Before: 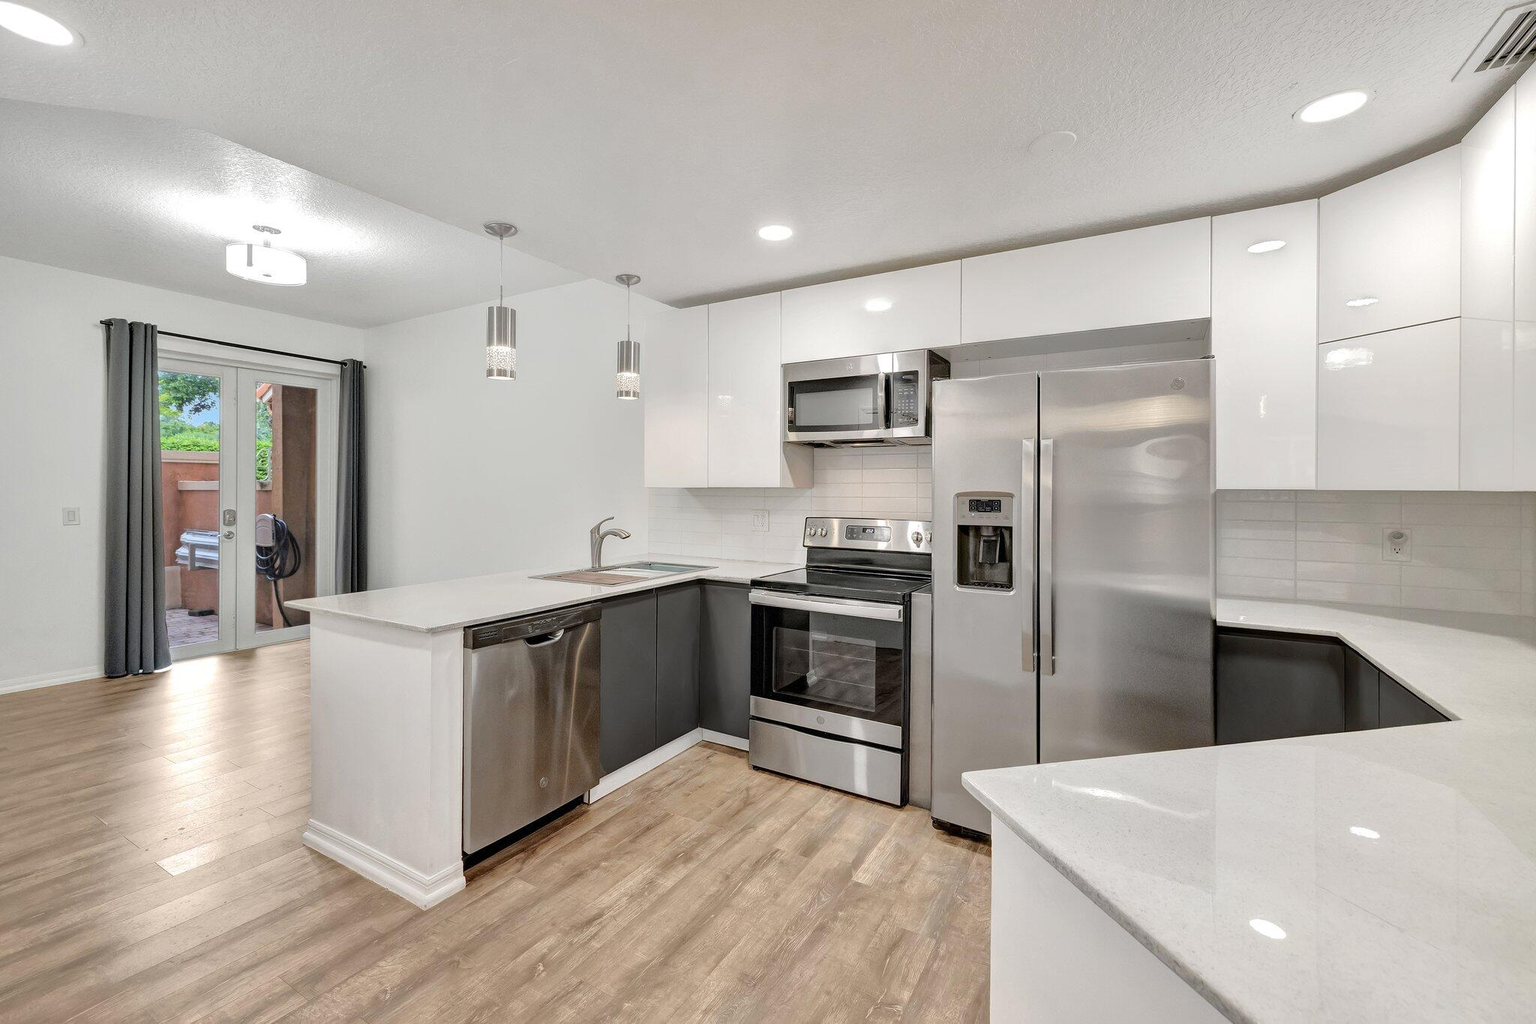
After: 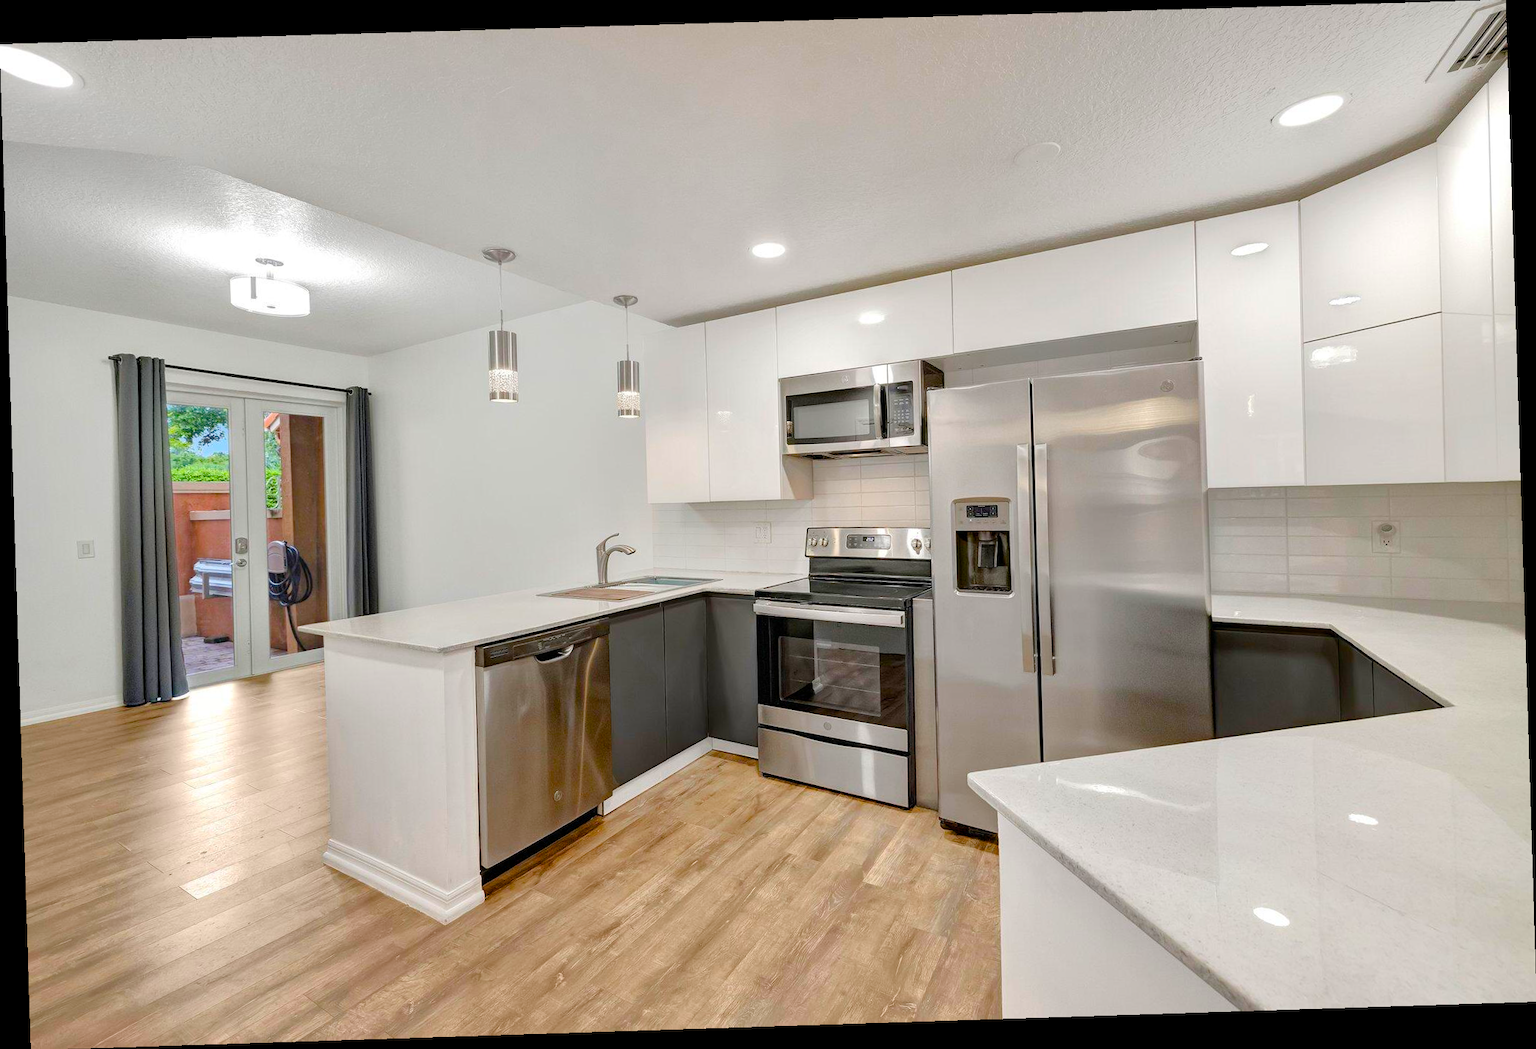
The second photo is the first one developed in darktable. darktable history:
color balance rgb: perceptual saturation grading › global saturation 20%, perceptual saturation grading › highlights -25%, perceptual saturation grading › shadows 50.52%, global vibrance 40.24%
color zones: curves: ch1 [(0, 0.525) (0.143, 0.556) (0.286, 0.52) (0.429, 0.5) (0.571, 0.5) (0.714, 0.5) (0.857, 0.503) (1, 0.525)]
rotate and perspective: rotation -1.77°, lens shift (horizontal) 0.004, automatic cropping off
